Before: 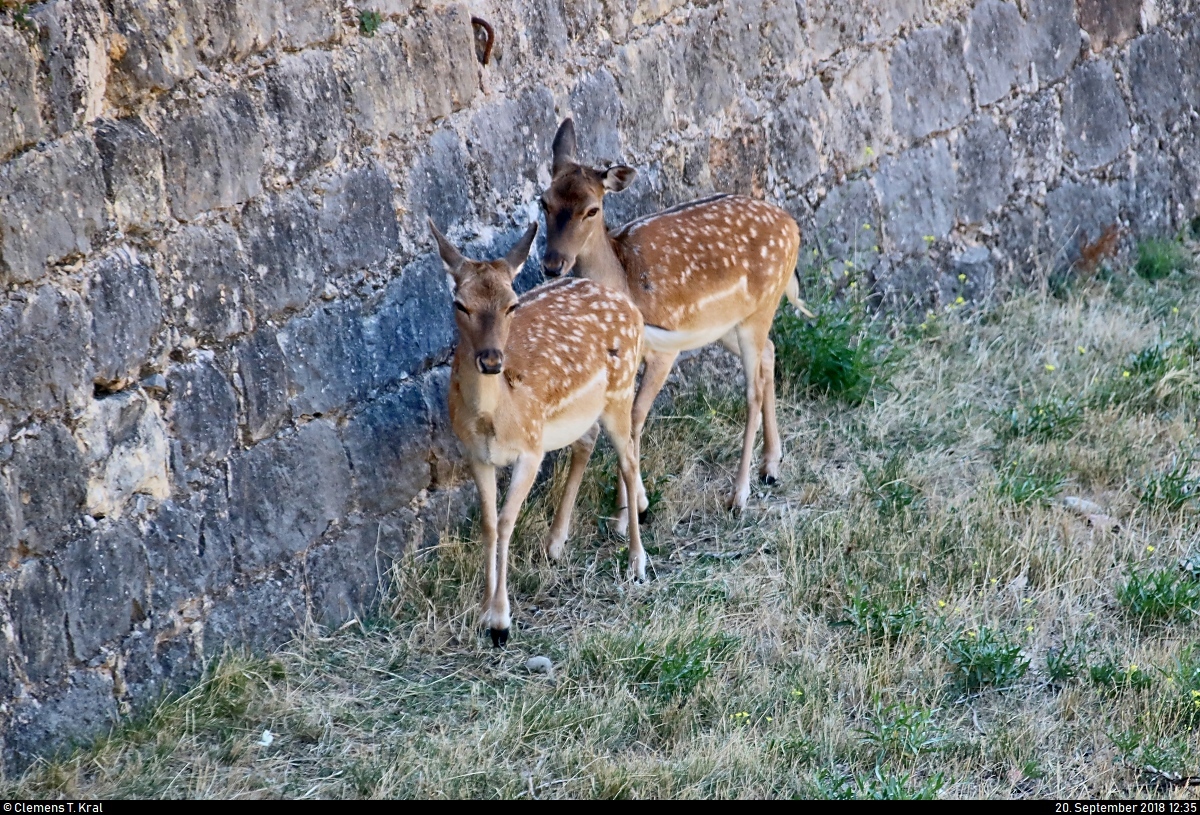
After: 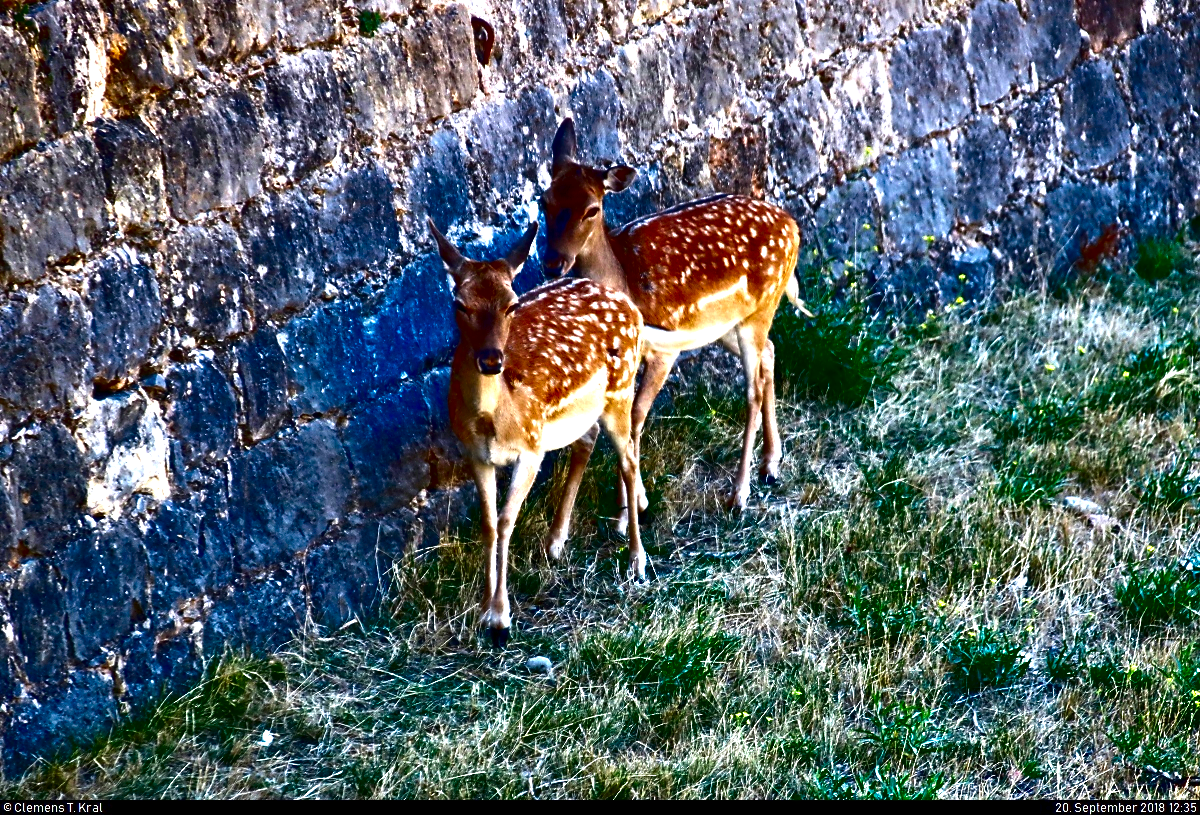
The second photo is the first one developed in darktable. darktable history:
contrast brightness saturation: brightness -0.989, saturation 0.994
exposure: black level correction 0, exposure 0.906 EV, compensate exposure bias true, compensate highlight preservation false
